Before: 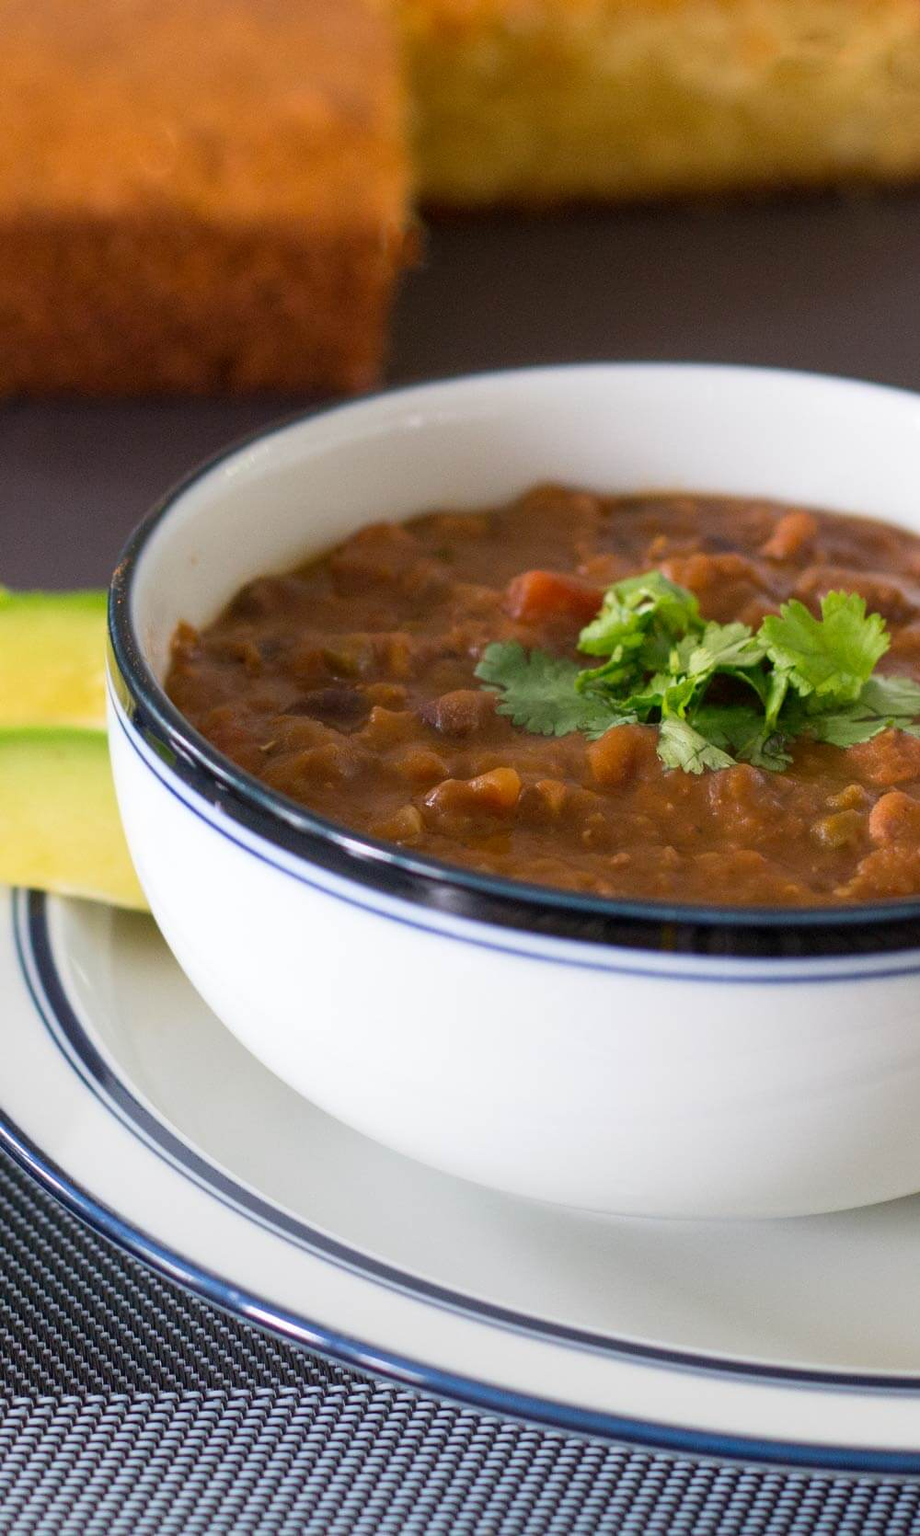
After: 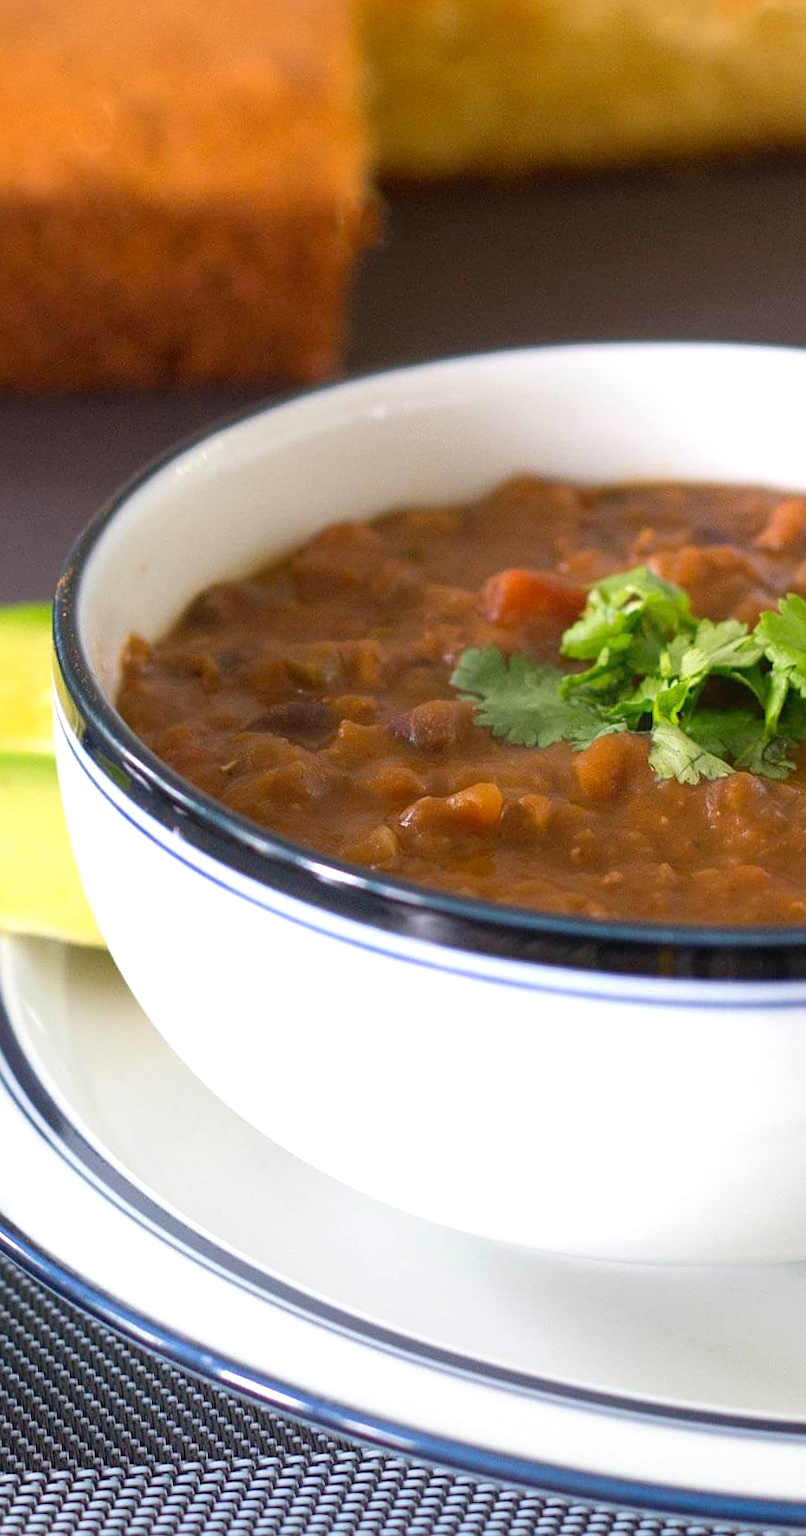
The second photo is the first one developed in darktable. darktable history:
crop and rotate: angle 1.45°, left 4.207%, top 0.764%, right 11.129%, bottom 2.701%
sharpen: amount 0.209
contrast equalizer: octaves 7, y [[0.6 ×6], [0.55 ×6], [0 ×6], [0 ×6], [0 ×6]], mix -0.318
exposure: black level correction 0.001, exposure 0.499 EV, compensate exposure bias true, compensate highlight preservation false
